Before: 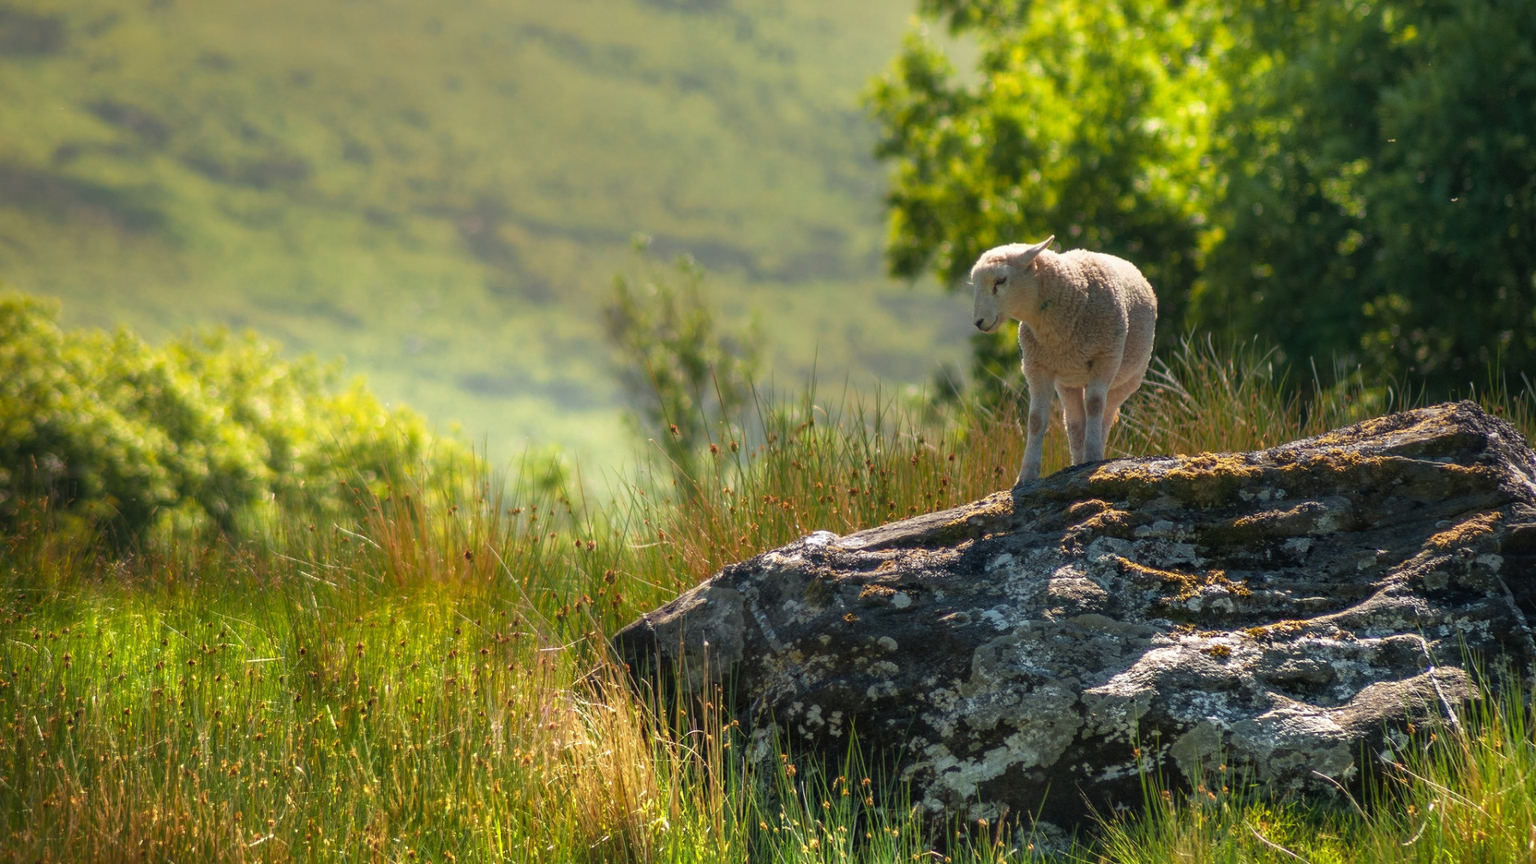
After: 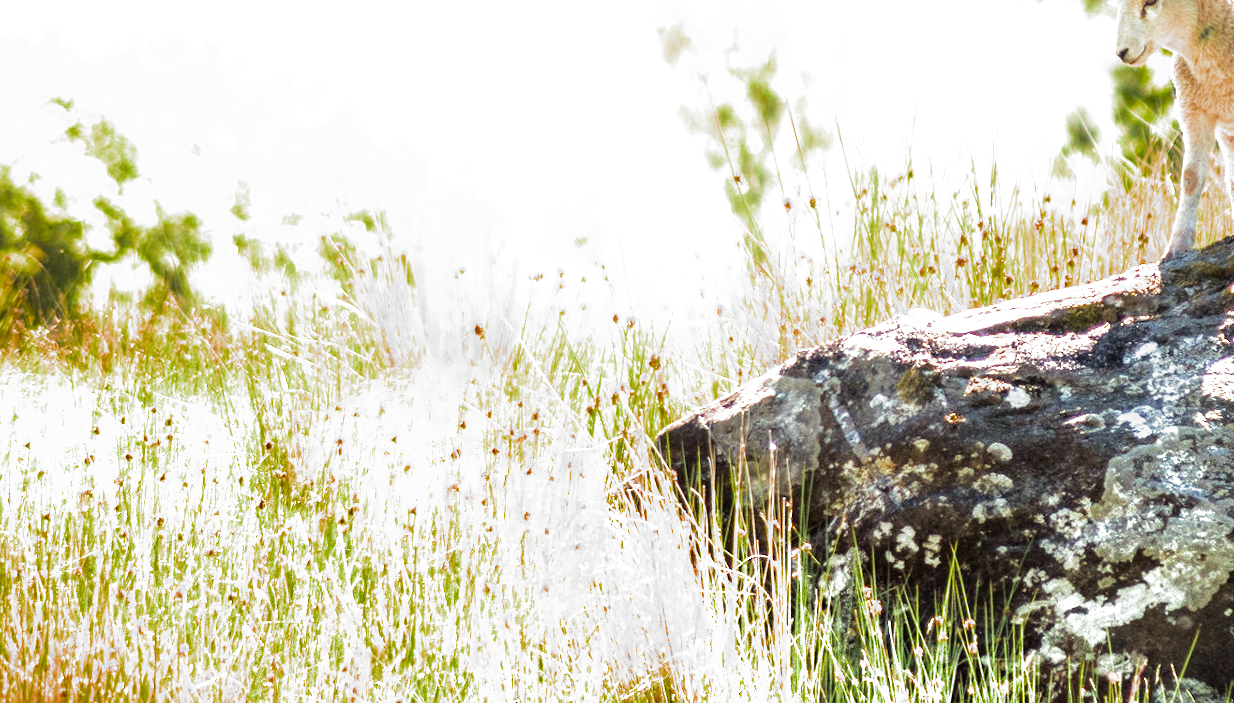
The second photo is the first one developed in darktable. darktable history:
color balance rgb: power › chroma 1.576%, power › hue 26.78°, perceptual saturation grading › global saturation 24.972%
crop and rotate: angle -1.25°, left 3.742%, top 32.312%, right 29.51%
filmic rgb: black relative exposure -8.23 EV, white relative exposure 2.2 EV, target white luminance 99.868%, hardness 7.16, latitude 74.74%, contrast 1.323, highlights saturation mix -1.84%, shadows ↔ highlights balance 30.69%, add noise in highlights 0.002, color science v3 (2019), use custom middle-gray values true, contrast in highlights soft
exposure: black level correction 0, exposure 2.093 EV, compensate highlight preservation false
